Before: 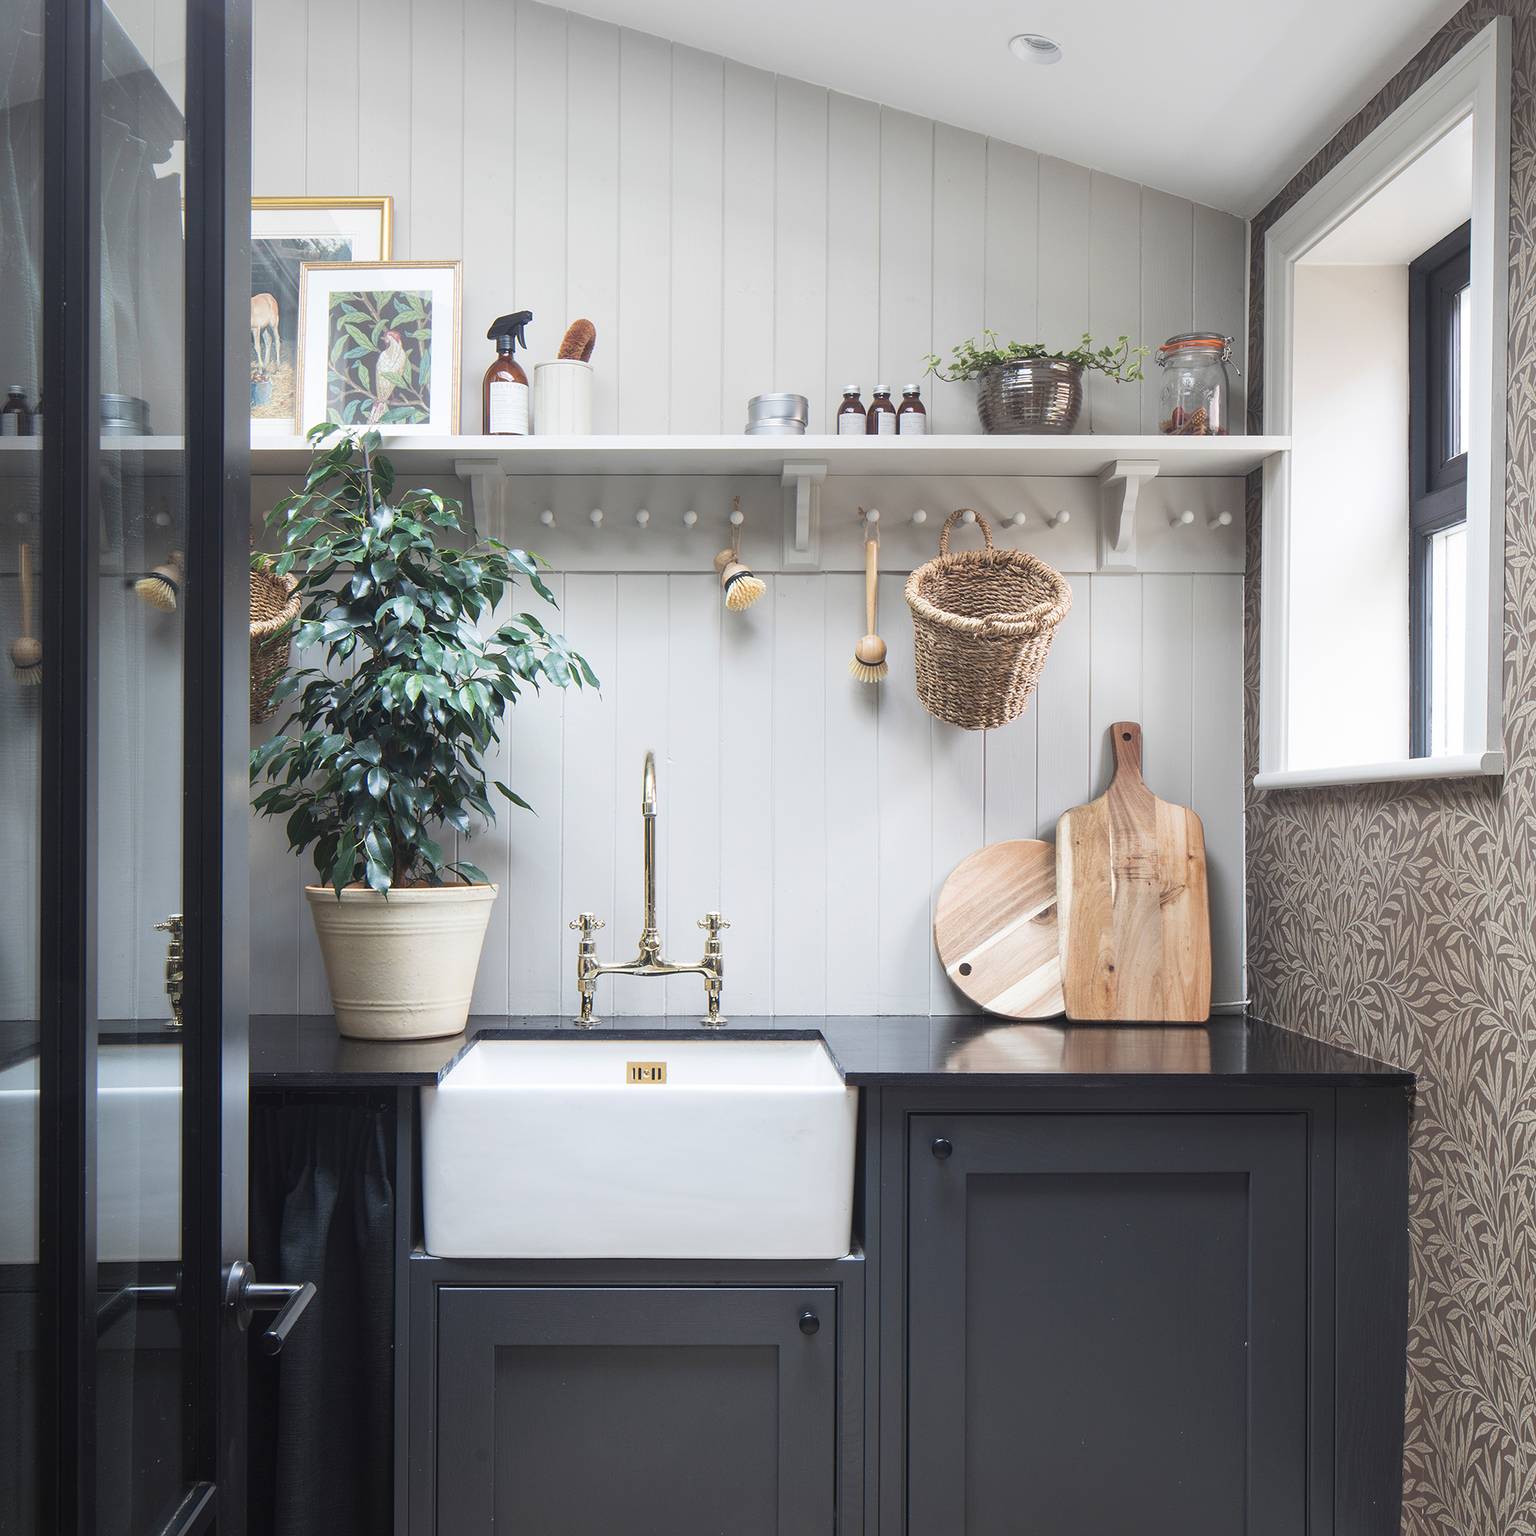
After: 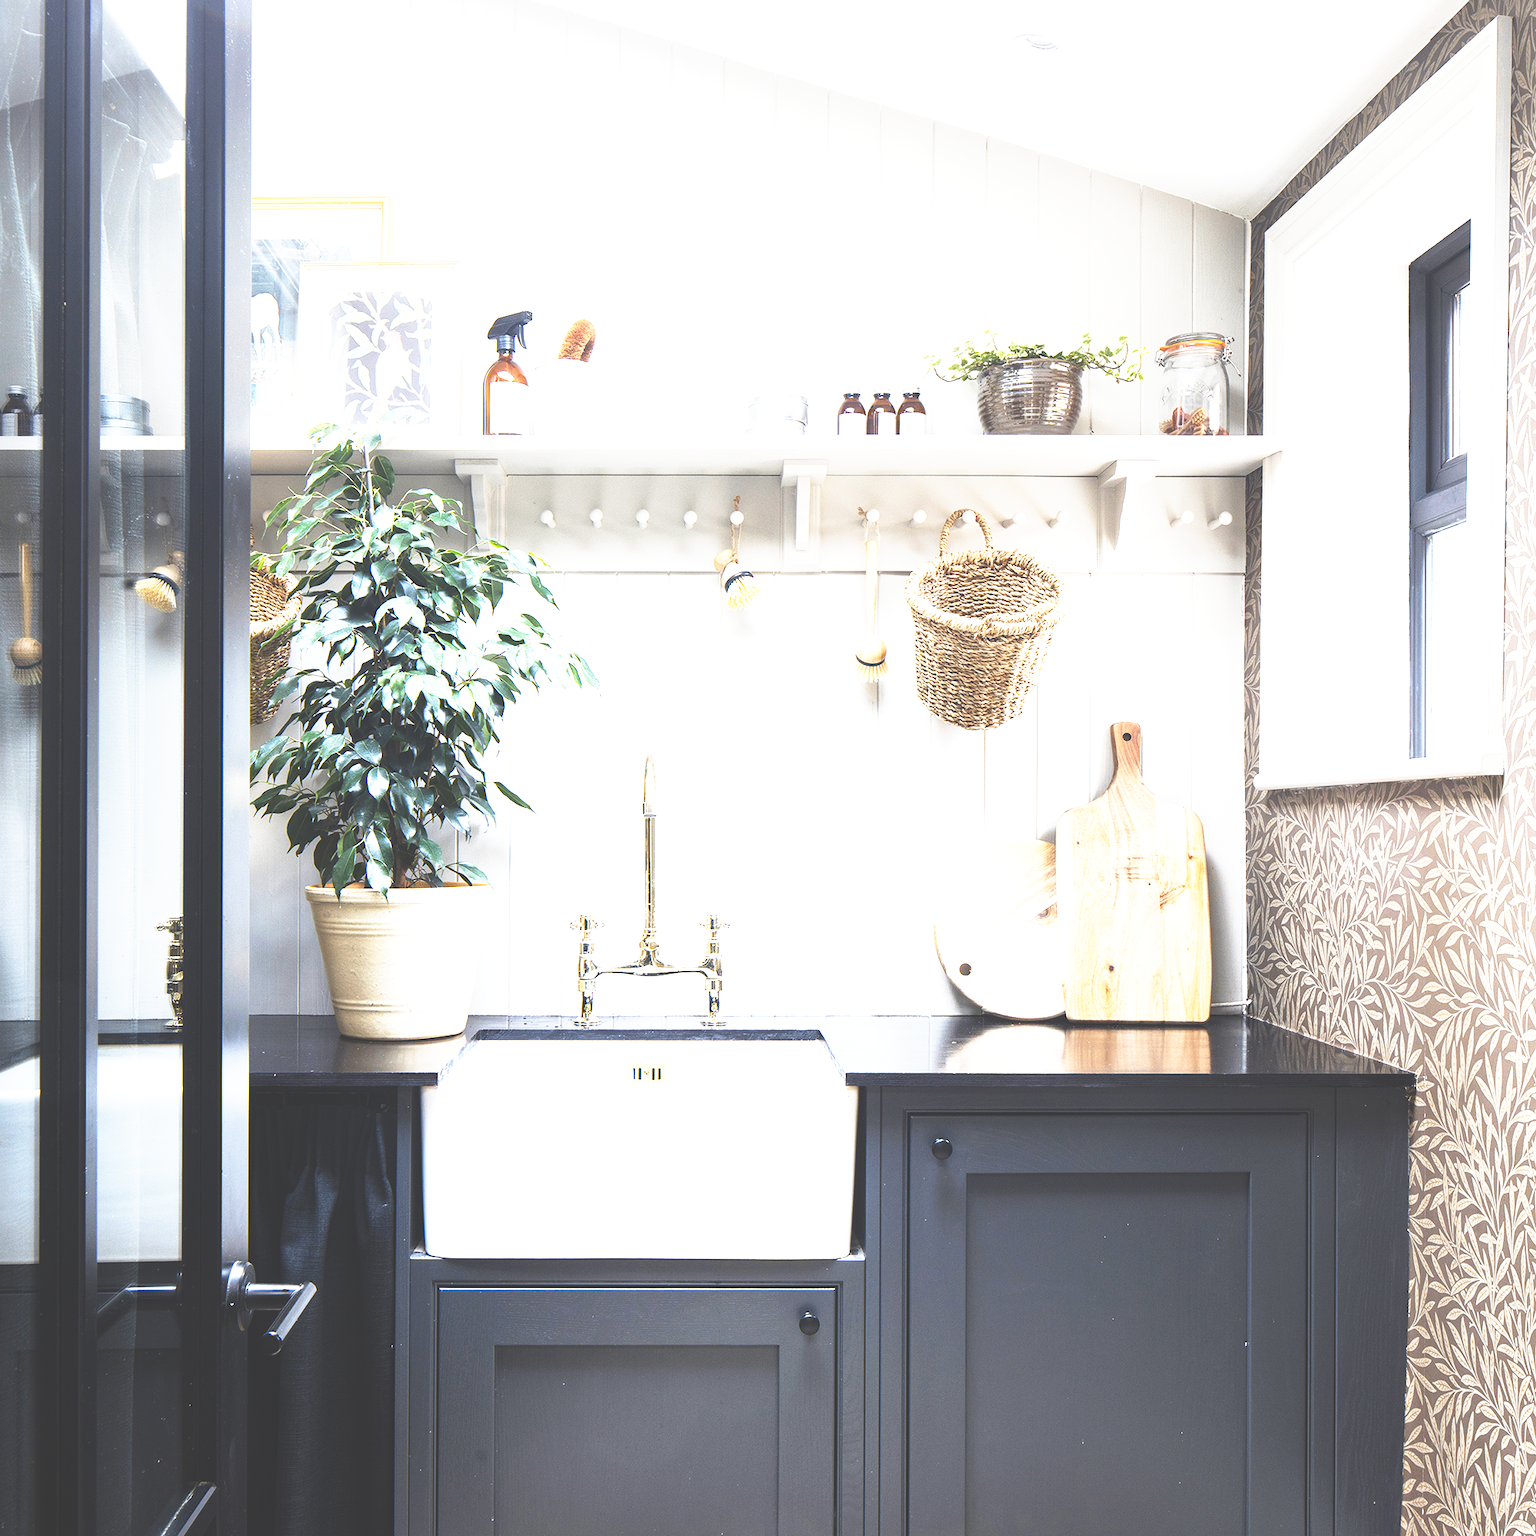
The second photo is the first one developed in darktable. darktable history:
base curve: curves: ch0 [(0, 0.036) (0.007, 0.037) (0.604, 0.887) (1, 1)], preserve colors none
color contrast: green-magenta contrast 0.8, blue-yellow contrast 1.1, unbound 0
exposure: exposure 1.25 EV, compensate exposure bias true, compensate highlight preservation false
